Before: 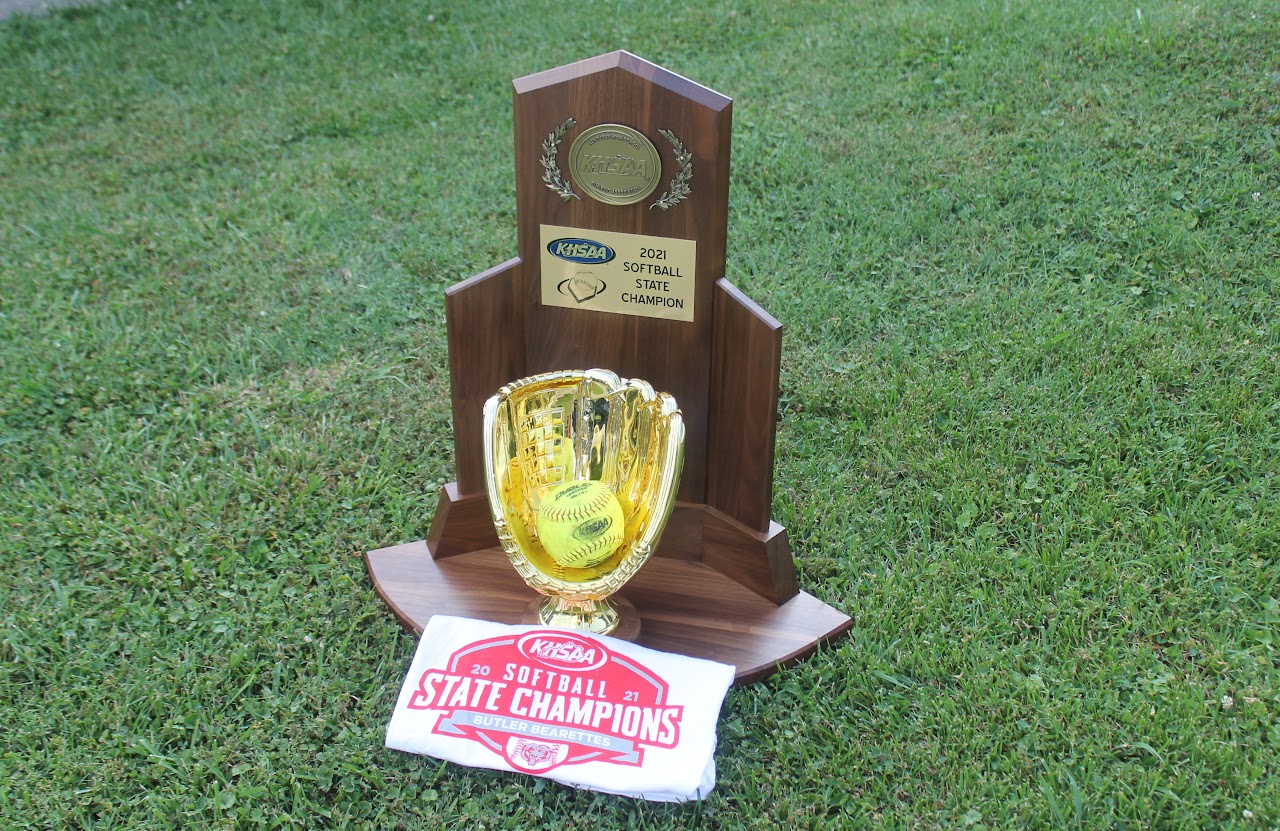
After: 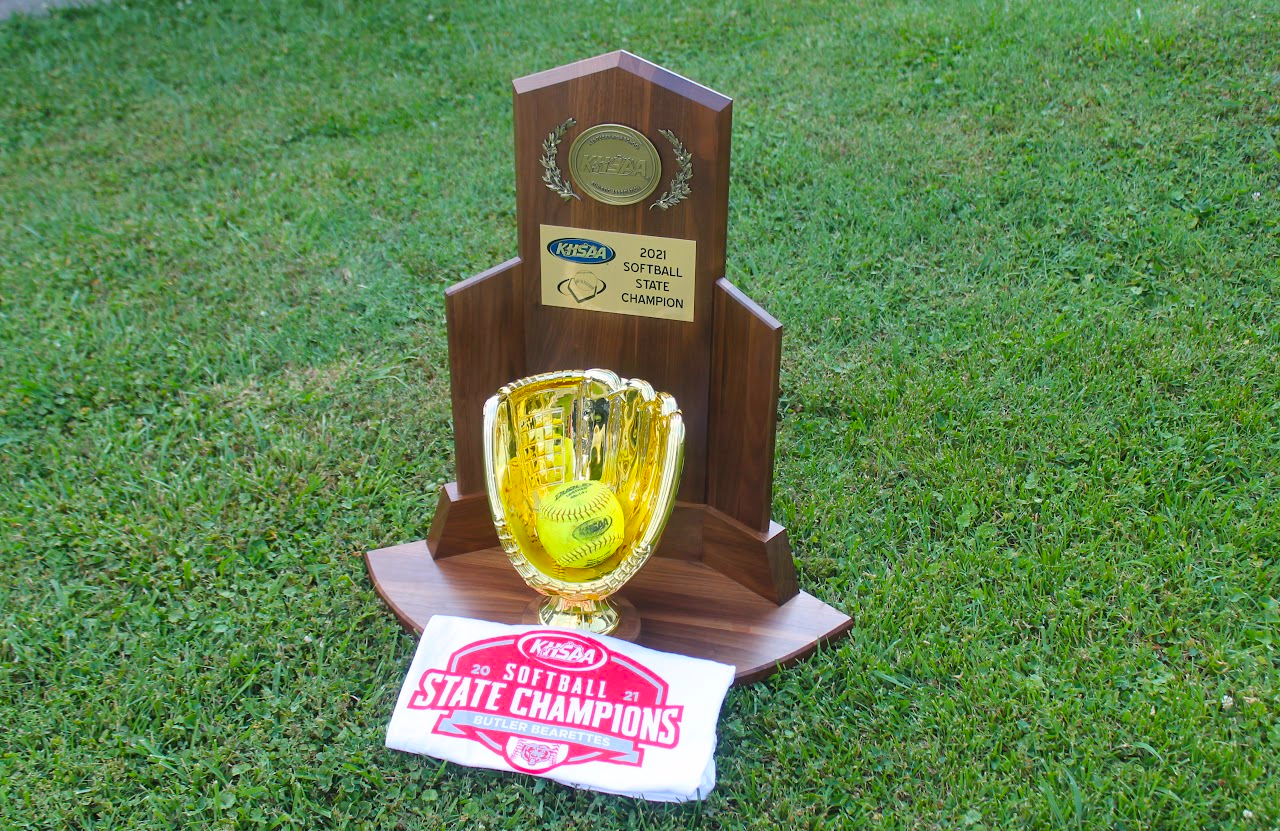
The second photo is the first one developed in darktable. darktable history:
color balance rgb: power › hue 61.31°, highlights gain › chroma 0.255%, highlights gain › hue 329.7°, perceptual saturation grading › global saturation 29.692%, global vibrance 20%
